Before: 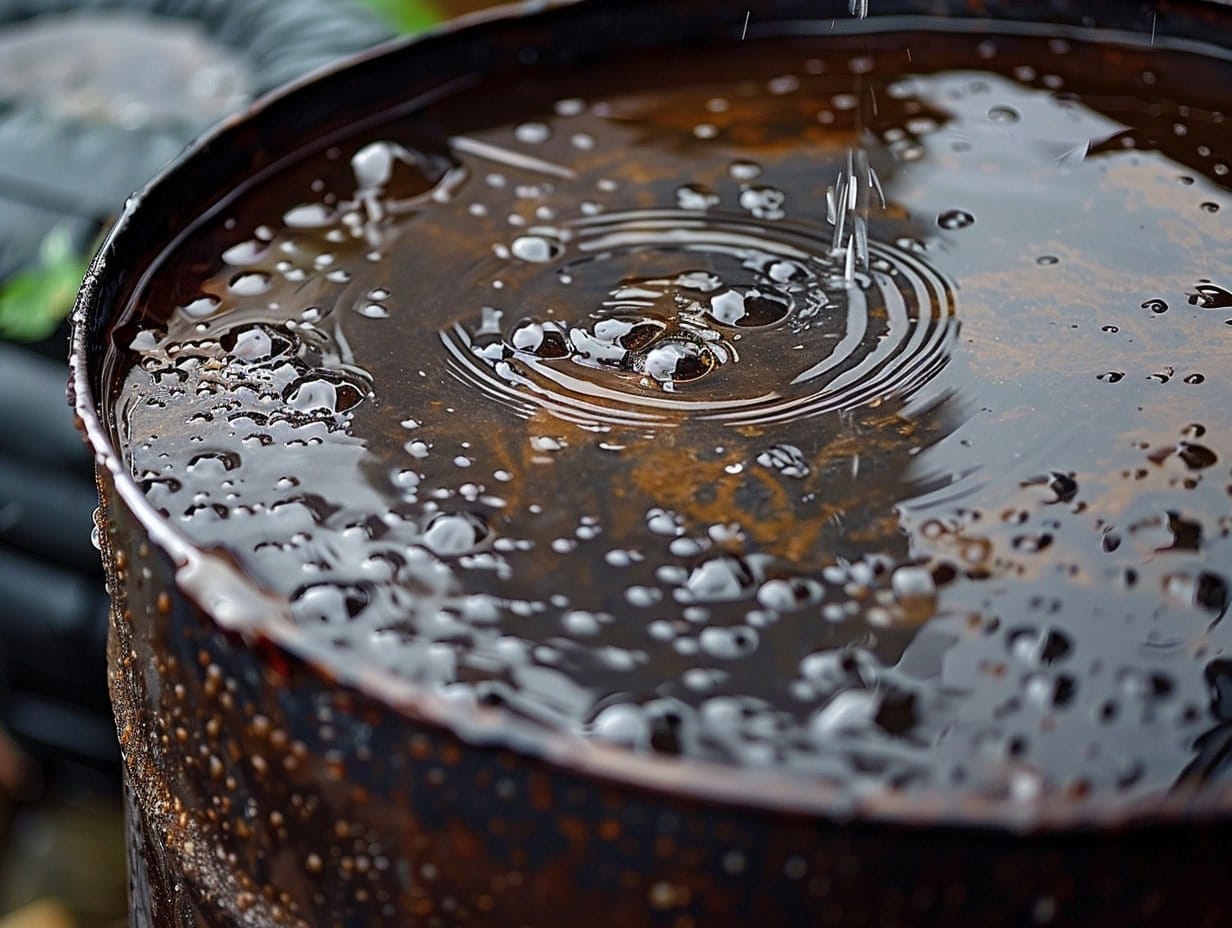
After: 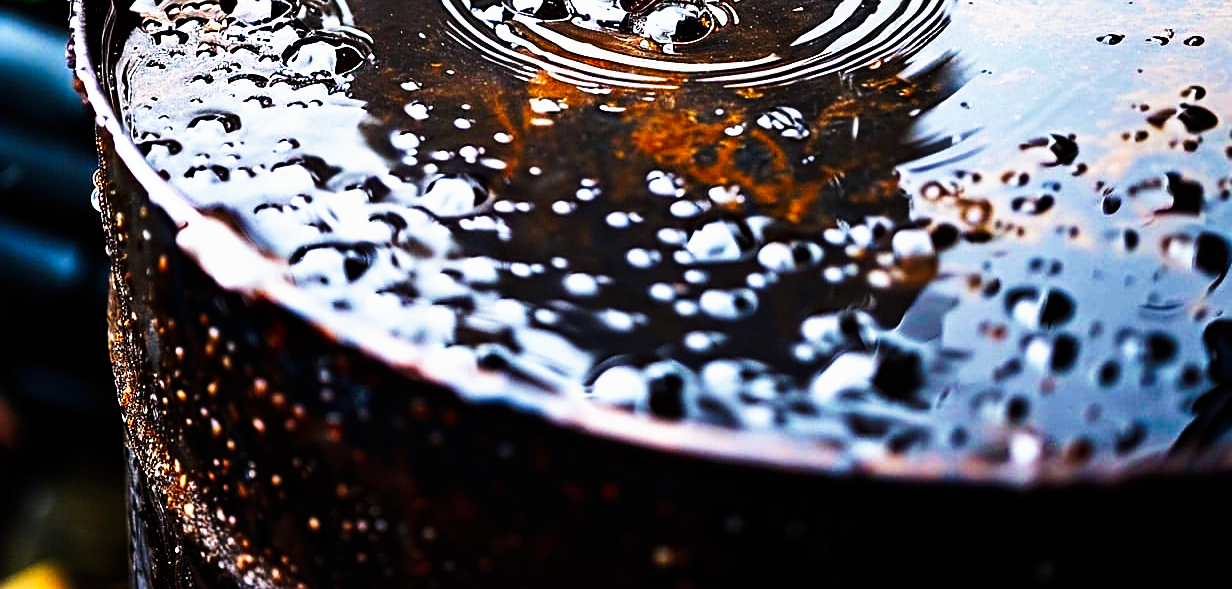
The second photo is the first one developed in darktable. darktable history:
crop and rotate: top 36.435%
tone curve: curves: ch0 [(0, 0) (0.003, 0) (0.011, 0.001) (0.025, 0.003) (0.044, 0.003) (0.069, 0.006) (0.1, 0.009) (0.136, 0.014) (0.177, 0.029) (0.224, 0.061) (0.277, 0.127) (0.335, 0.218) (0.399, 0.38) (0.468, 0.588) (0.543, 0.809) (0.623, 0.947) (0.709, 0.987) (0.801, 0.99) (0.898, 0.99) (1, 1)], preserve colors none
shadows and highlights: shadows 29.32, highlights -29.32, low approximation 0.01, soften with gaussian
white balance: red 0.974, blue 1.044
